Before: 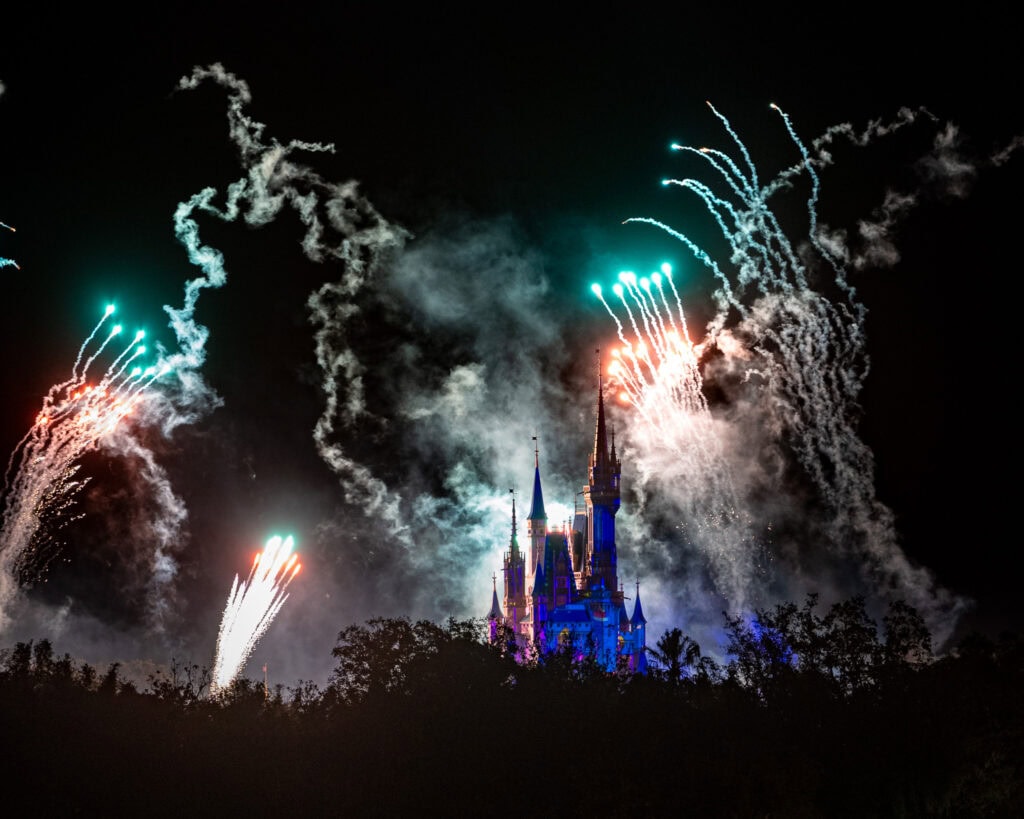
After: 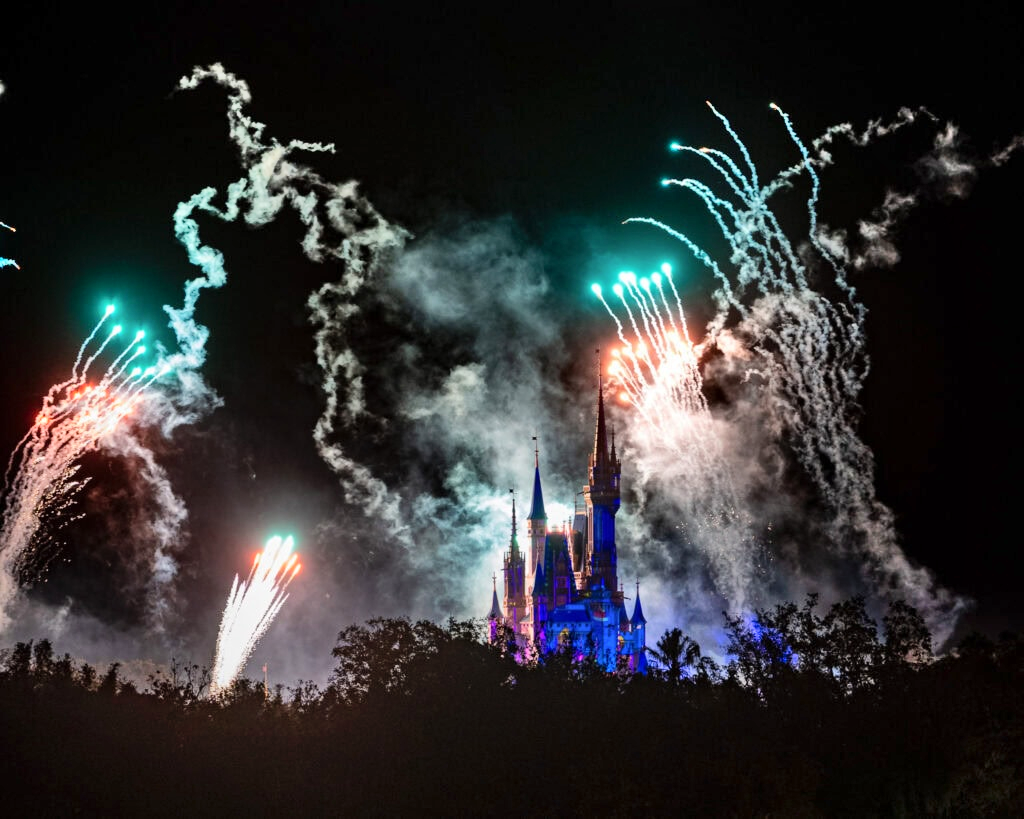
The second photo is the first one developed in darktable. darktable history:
shadows and highlights: highlights 70.93, soften with gaussian
